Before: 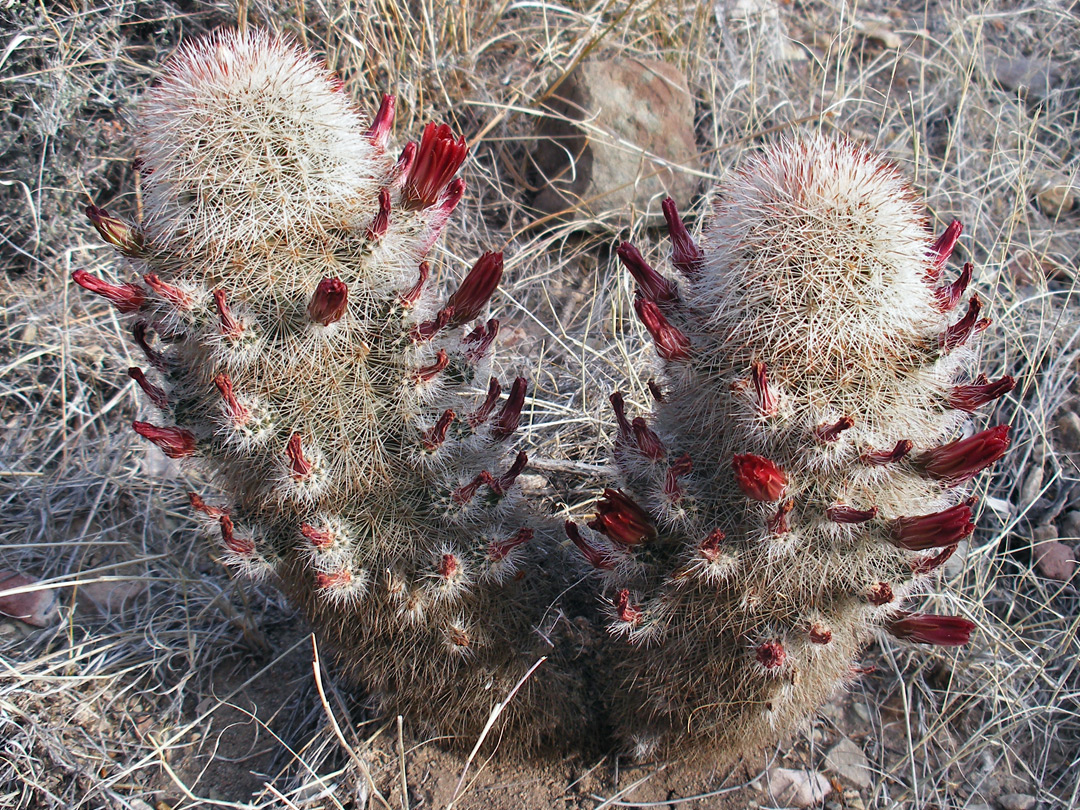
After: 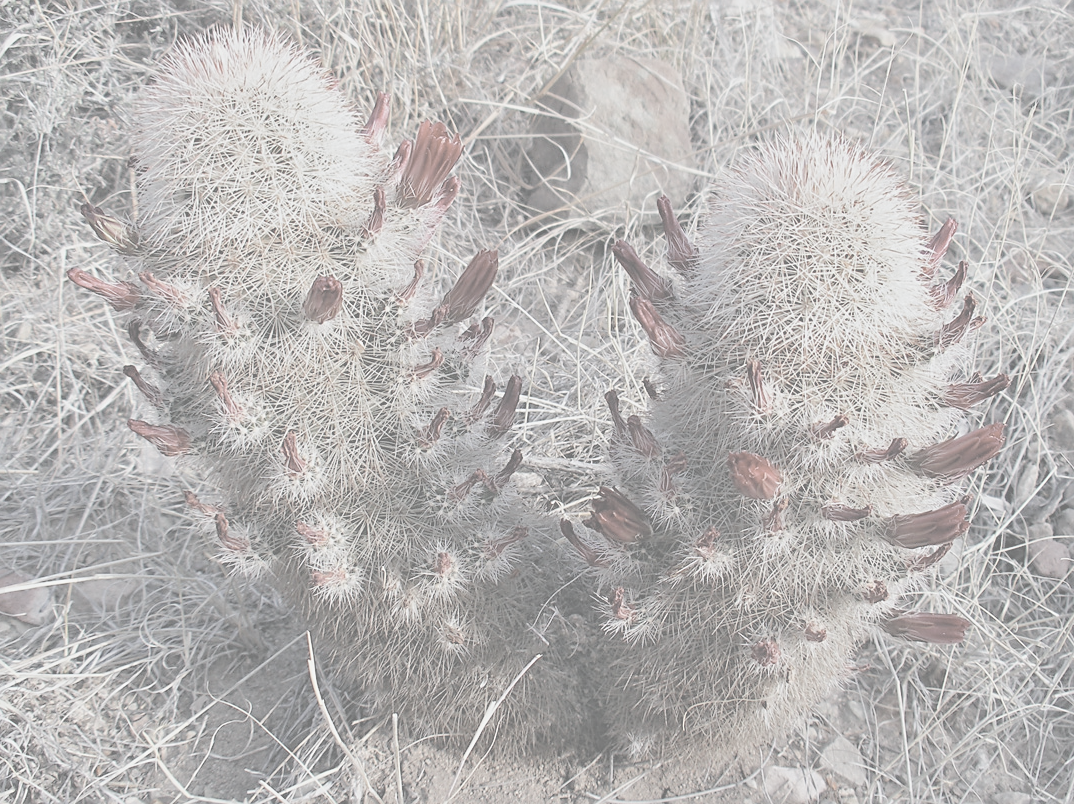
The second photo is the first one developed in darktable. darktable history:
crop and rotate: left 0.535%, top 0.363%, bottom 0.309%
contrast brightness saturation: contrast -0.318, brightness 0.745, saturation -0.787
sharpen: on, module defaults
base curve: curves: ch0 [(0, 0) (0.989, 0.992)], preserve colors none
